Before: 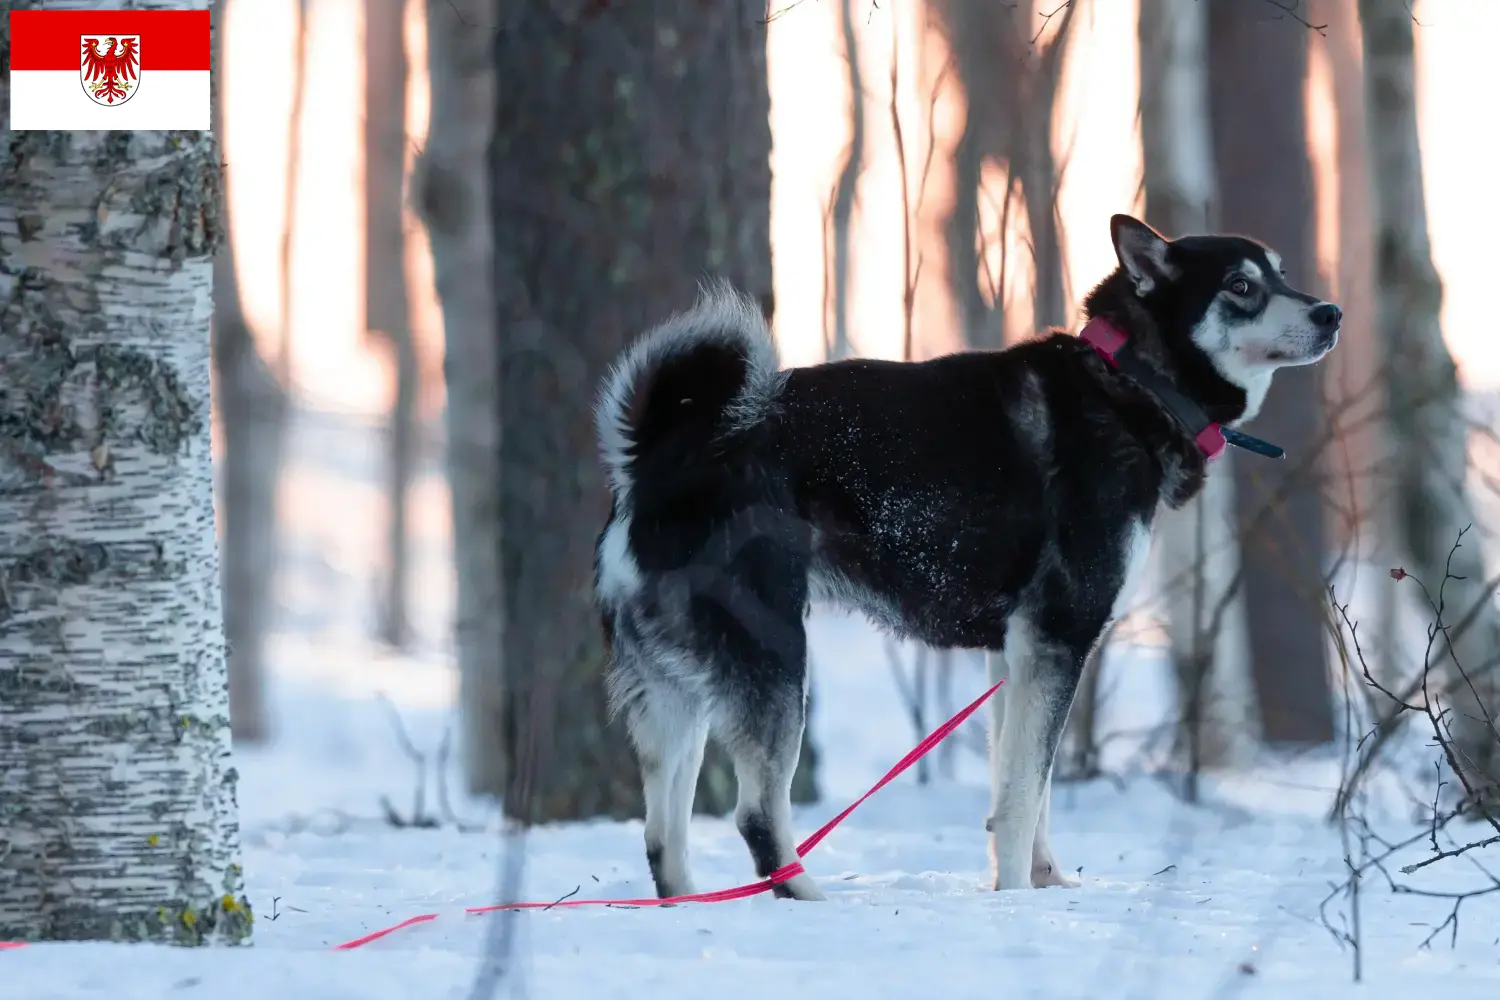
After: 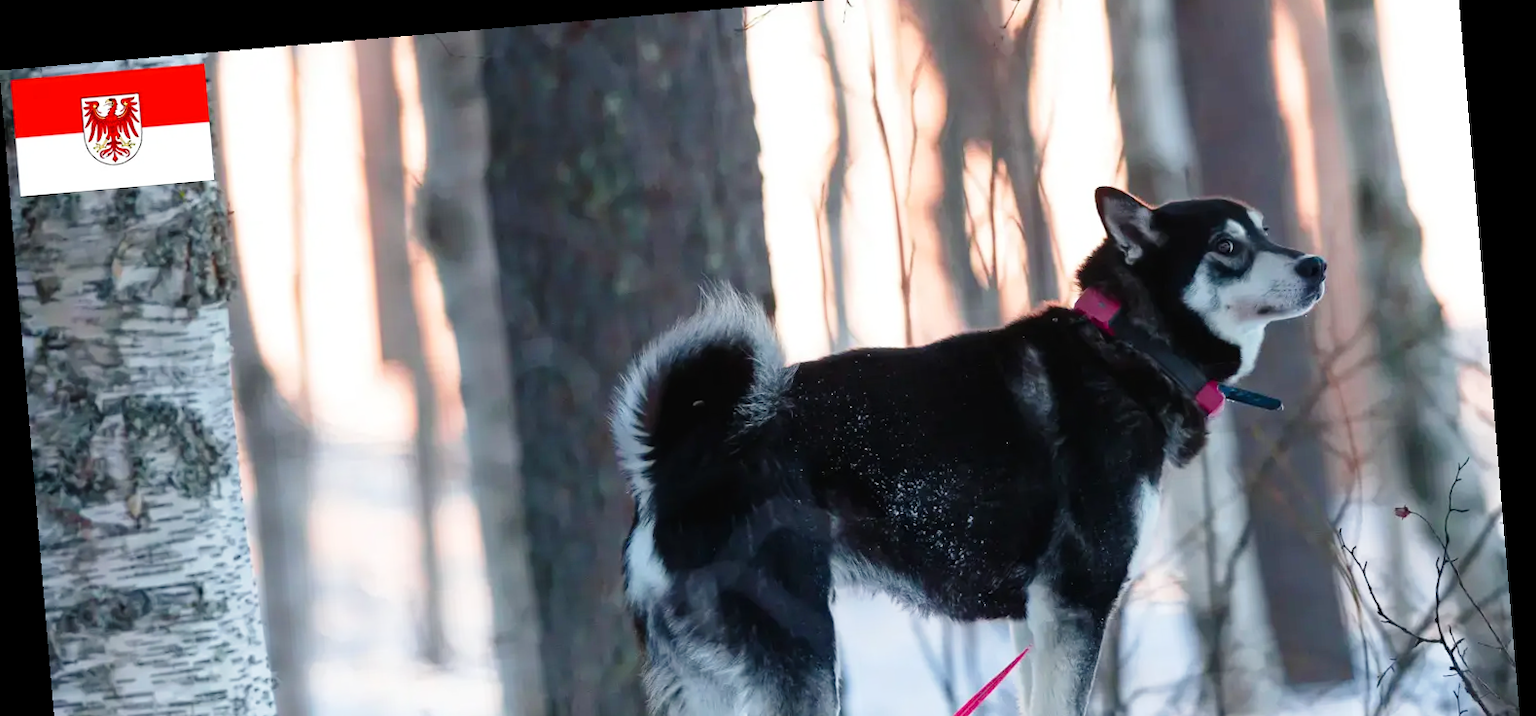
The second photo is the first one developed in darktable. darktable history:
tone curve: curves: ch0 [(0, 0) (0.003, 0.019) (0.011, 0.019) (0.025, 0.026) (0.044, 0.043) (0.069, 0.066) (0.1, 0.095) (0.136, 0.133) (0.177, 0.181) (0.224, 0.233) (0.277, 0.302) (0.335, 0.375) (0.399, 0.452) (0.468, 0.532) (0.543, 0.609) (0.623, 0.695) (0.709, 0.775) (0.801, 0.865) (0.898, 0.932) (1, 1)], preserve colors none
sharpen: radius 5.325, amount 0.312, threshold 26.433
crop and rotate: top 4.848%, bottom 29.503%
rotate and perspective: rotation -4.86°, automatic cropping off
